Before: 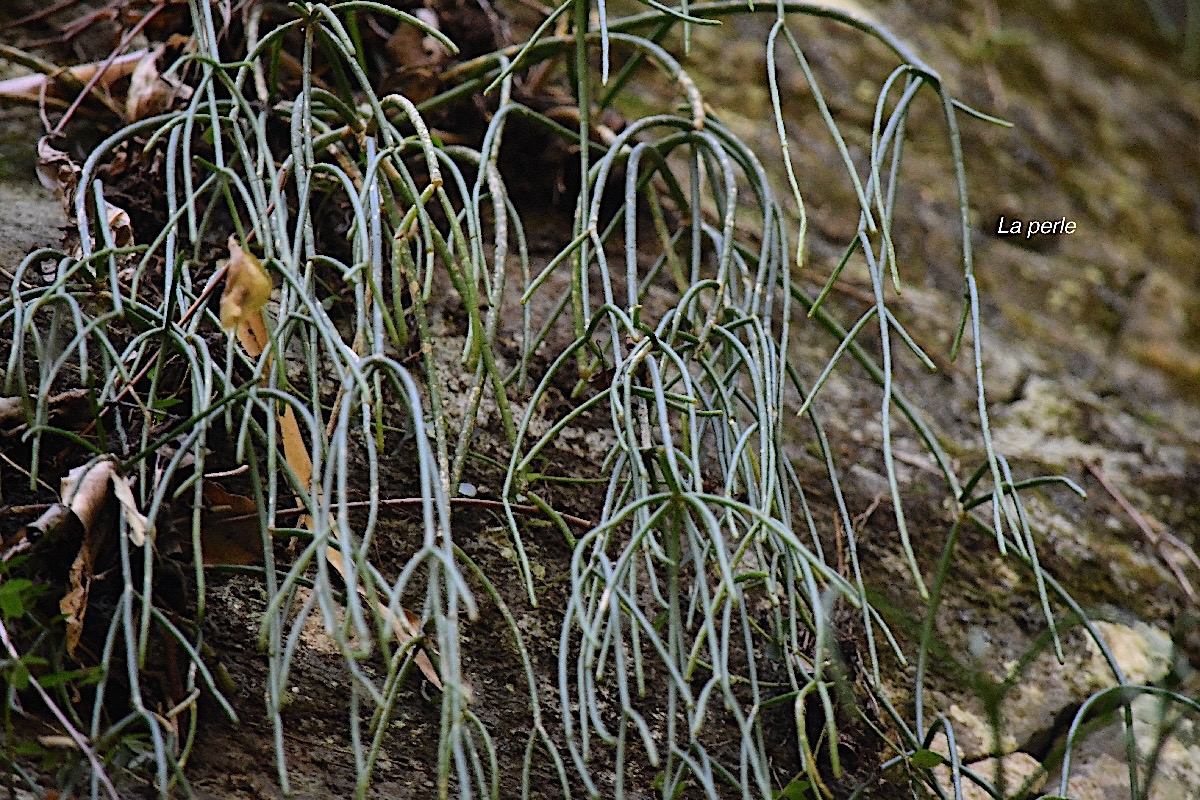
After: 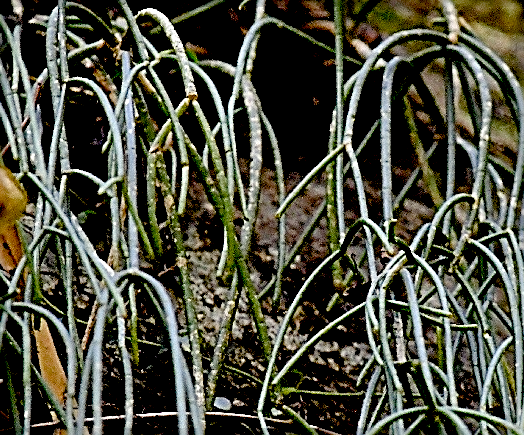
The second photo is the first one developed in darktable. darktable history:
sharpen: radius 2.785
exposure: black level correction 0.057, compensate highlight preservation false
crop: left 20.49%, top 10.835%, right 35.838%, bottom 34.751%
color balance rgb: highlights gain › luminance 6.392%, highlights gain › chroma 2.532%, highlights gain › hue 91.67°, perceptual saturation grading › global saturation 0.579%, perceptual saturation grading › highlights -32.748%, perceptual saturation grading › mid-tones 5.587%, perceptual saturation grading › shadows 17.484%
